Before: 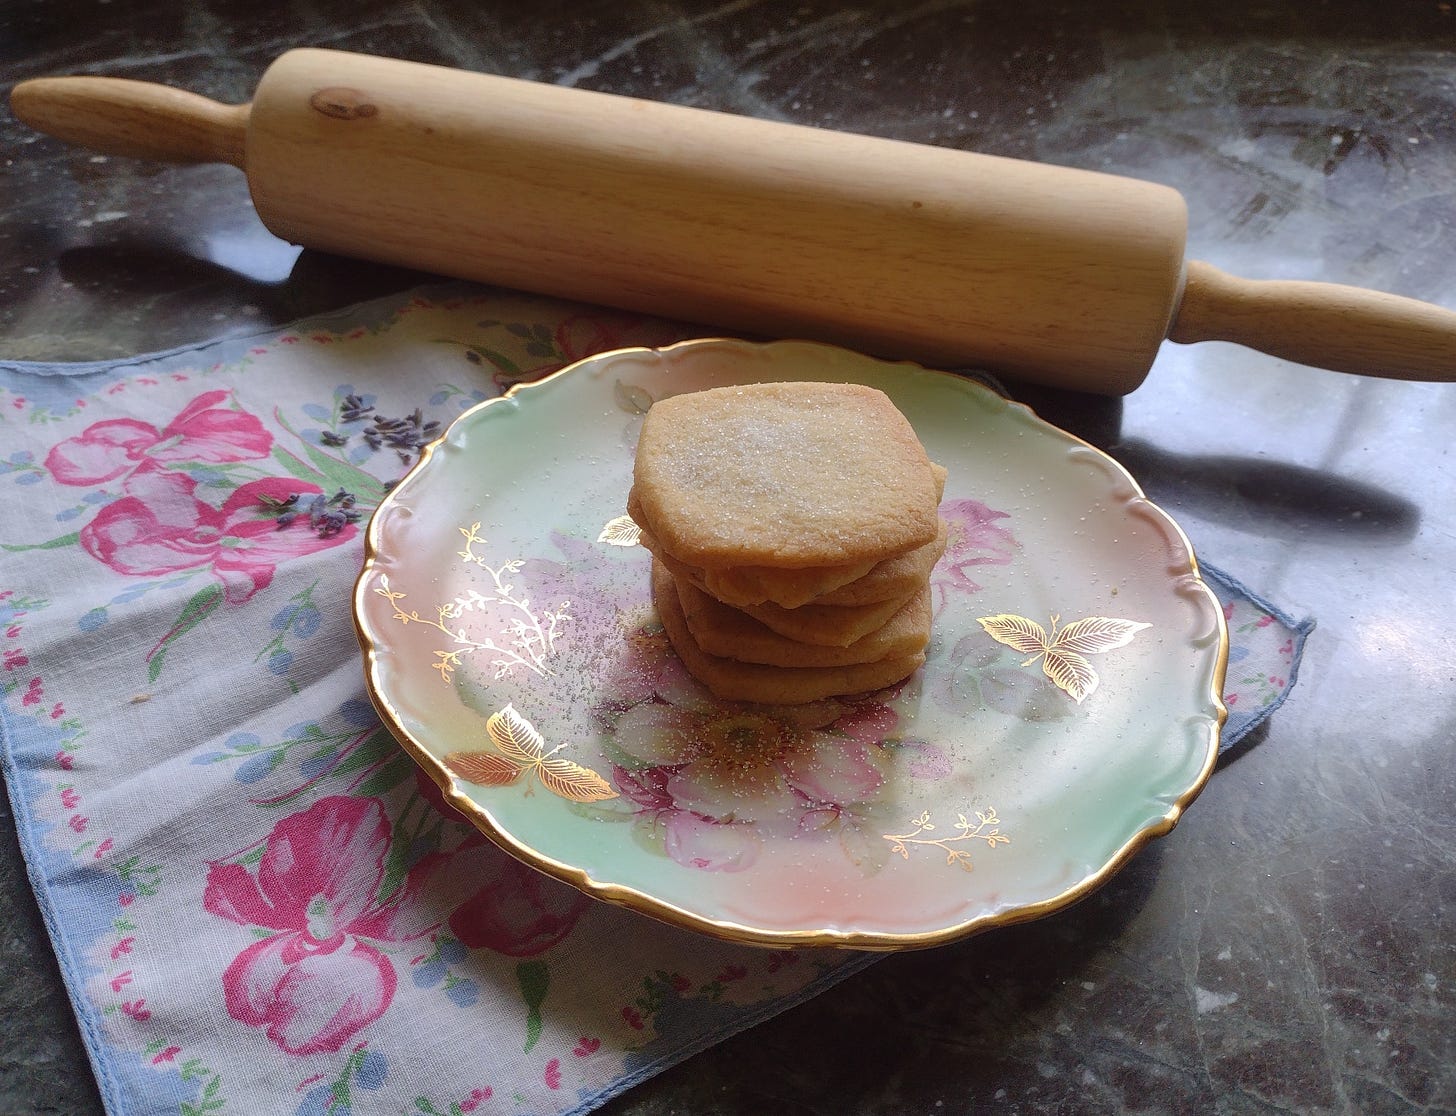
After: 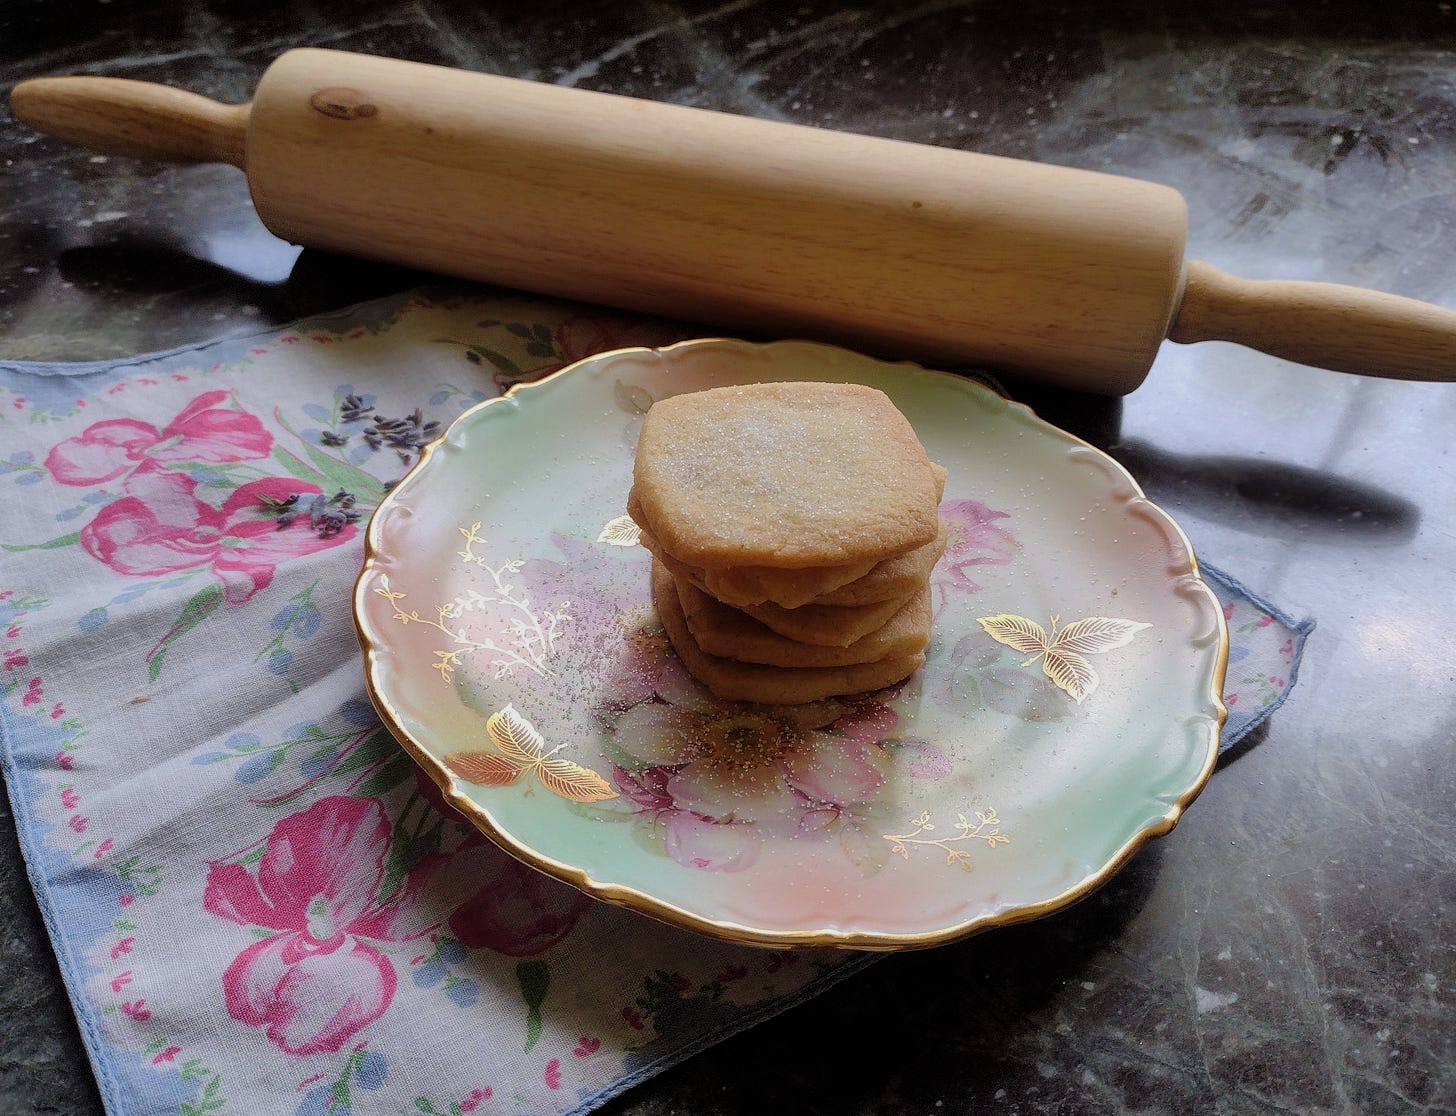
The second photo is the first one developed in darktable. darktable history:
filmic rgb: black relative exposure -5.79 EV, white relative exposure 3.4 EV, hardness 3.66
